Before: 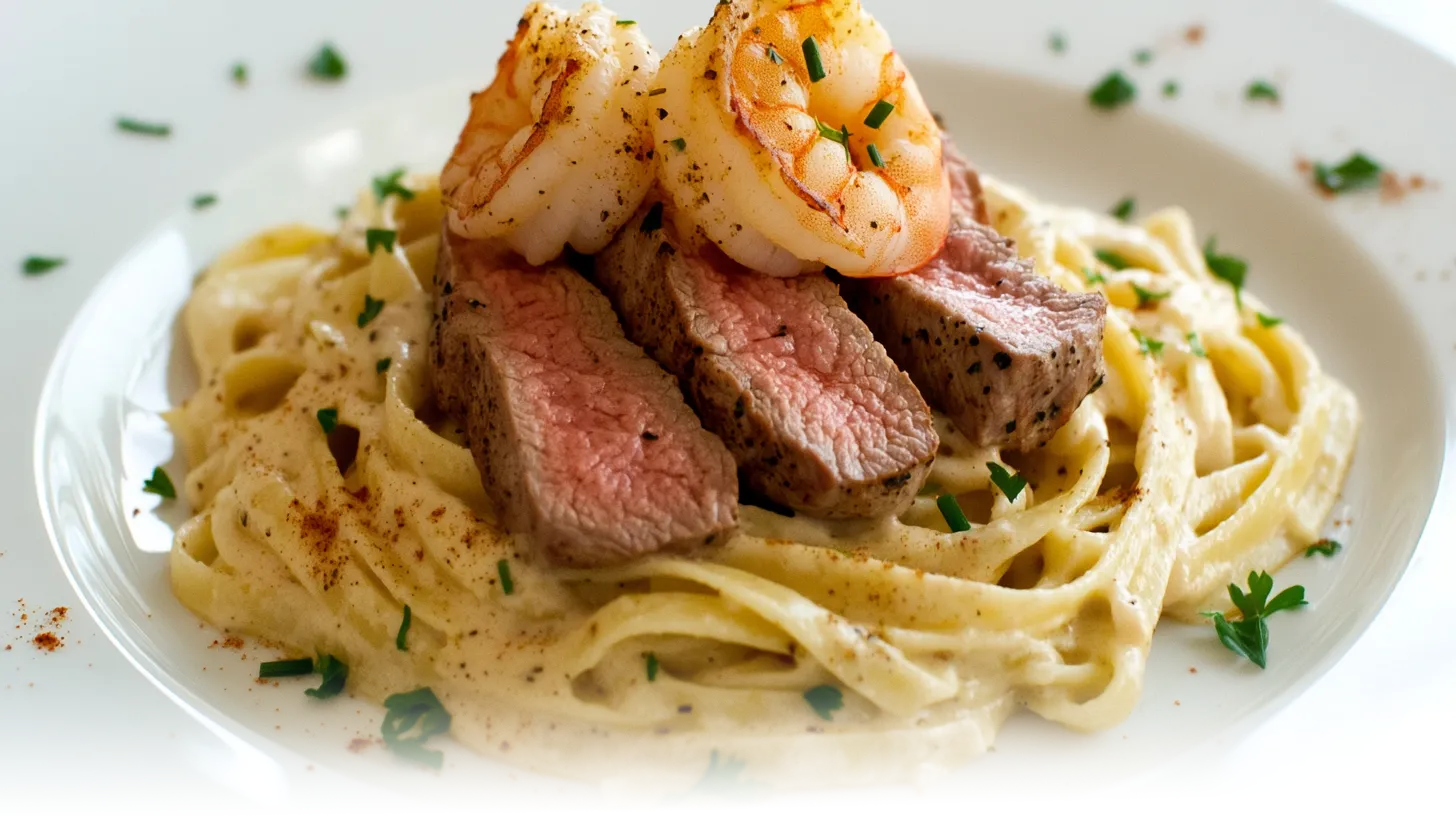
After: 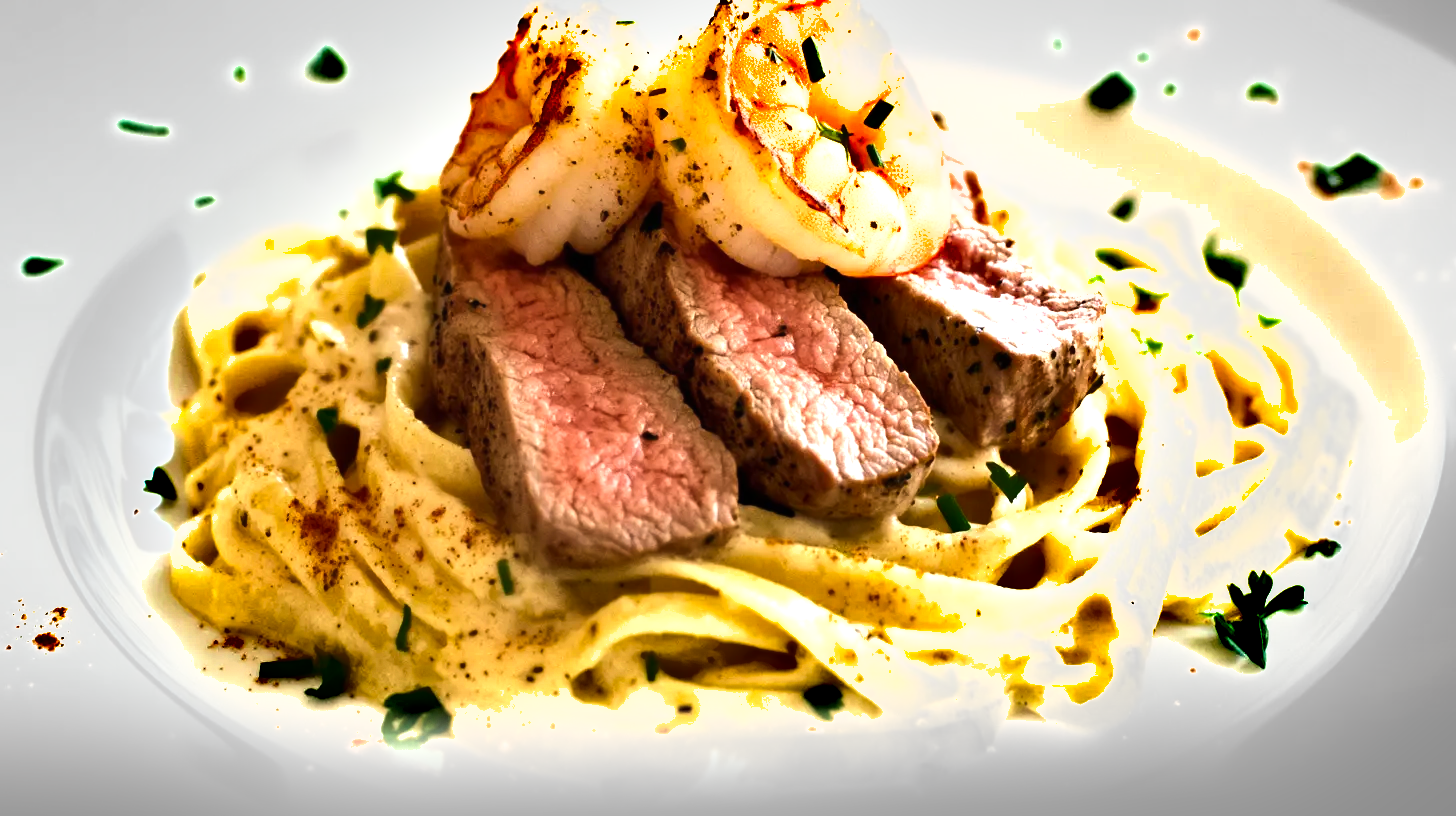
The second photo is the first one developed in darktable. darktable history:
exposure: black level correction 0, exposure 0.7 EV, compensate exposure bias true, compensate highlight preservation false
tone equalizer: -8 EV -0.75 EV, -7 EV -0.7 EV, -6 EV -0.6 EV, -5 EV -0.4 EV, -3 EV 0.4 EV, -2 EV 0.6 EV, -1 EV 0.7 EV, +0 EV 0.75 EV, edges refinement/feathering 500, mask exposure compensation -1.57 EV, preserve details no
shadows and highlights: shadows 60, soften with gaussian
contrast equalizer: y [[0.5 ×4, 0.483, 0.43], [0.5 ×6], [0.5 ×6], [0 ×6], [0 ×6]]
